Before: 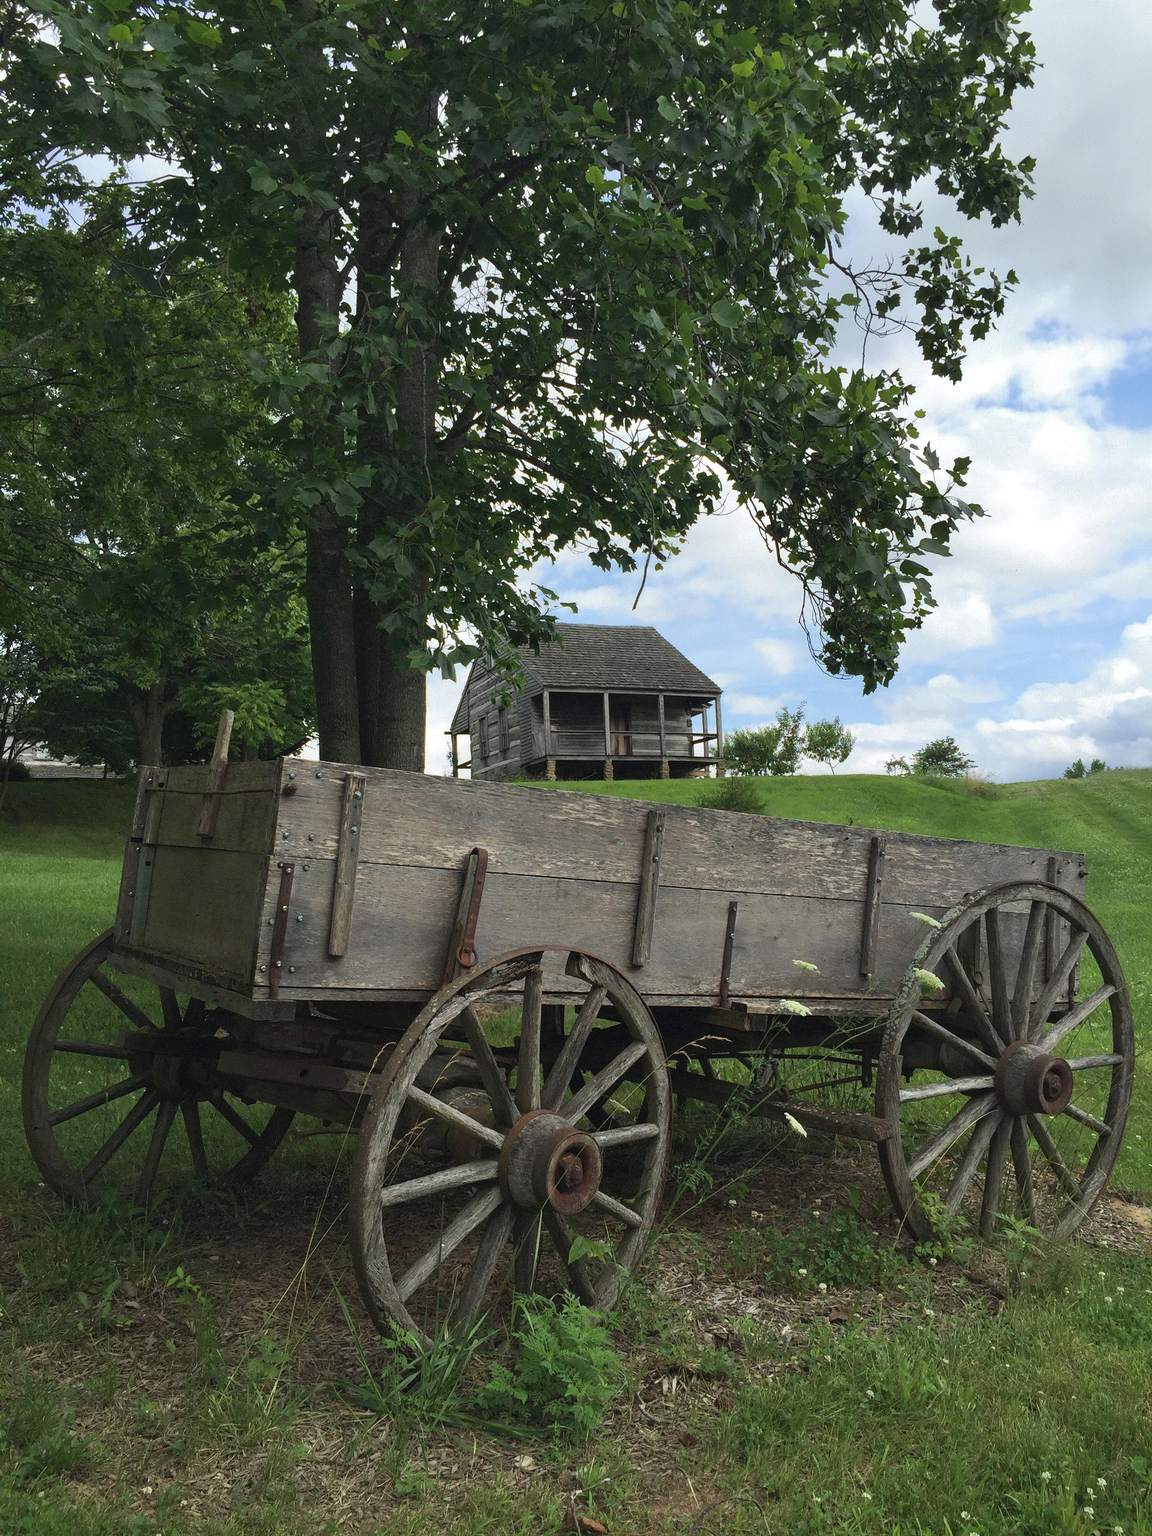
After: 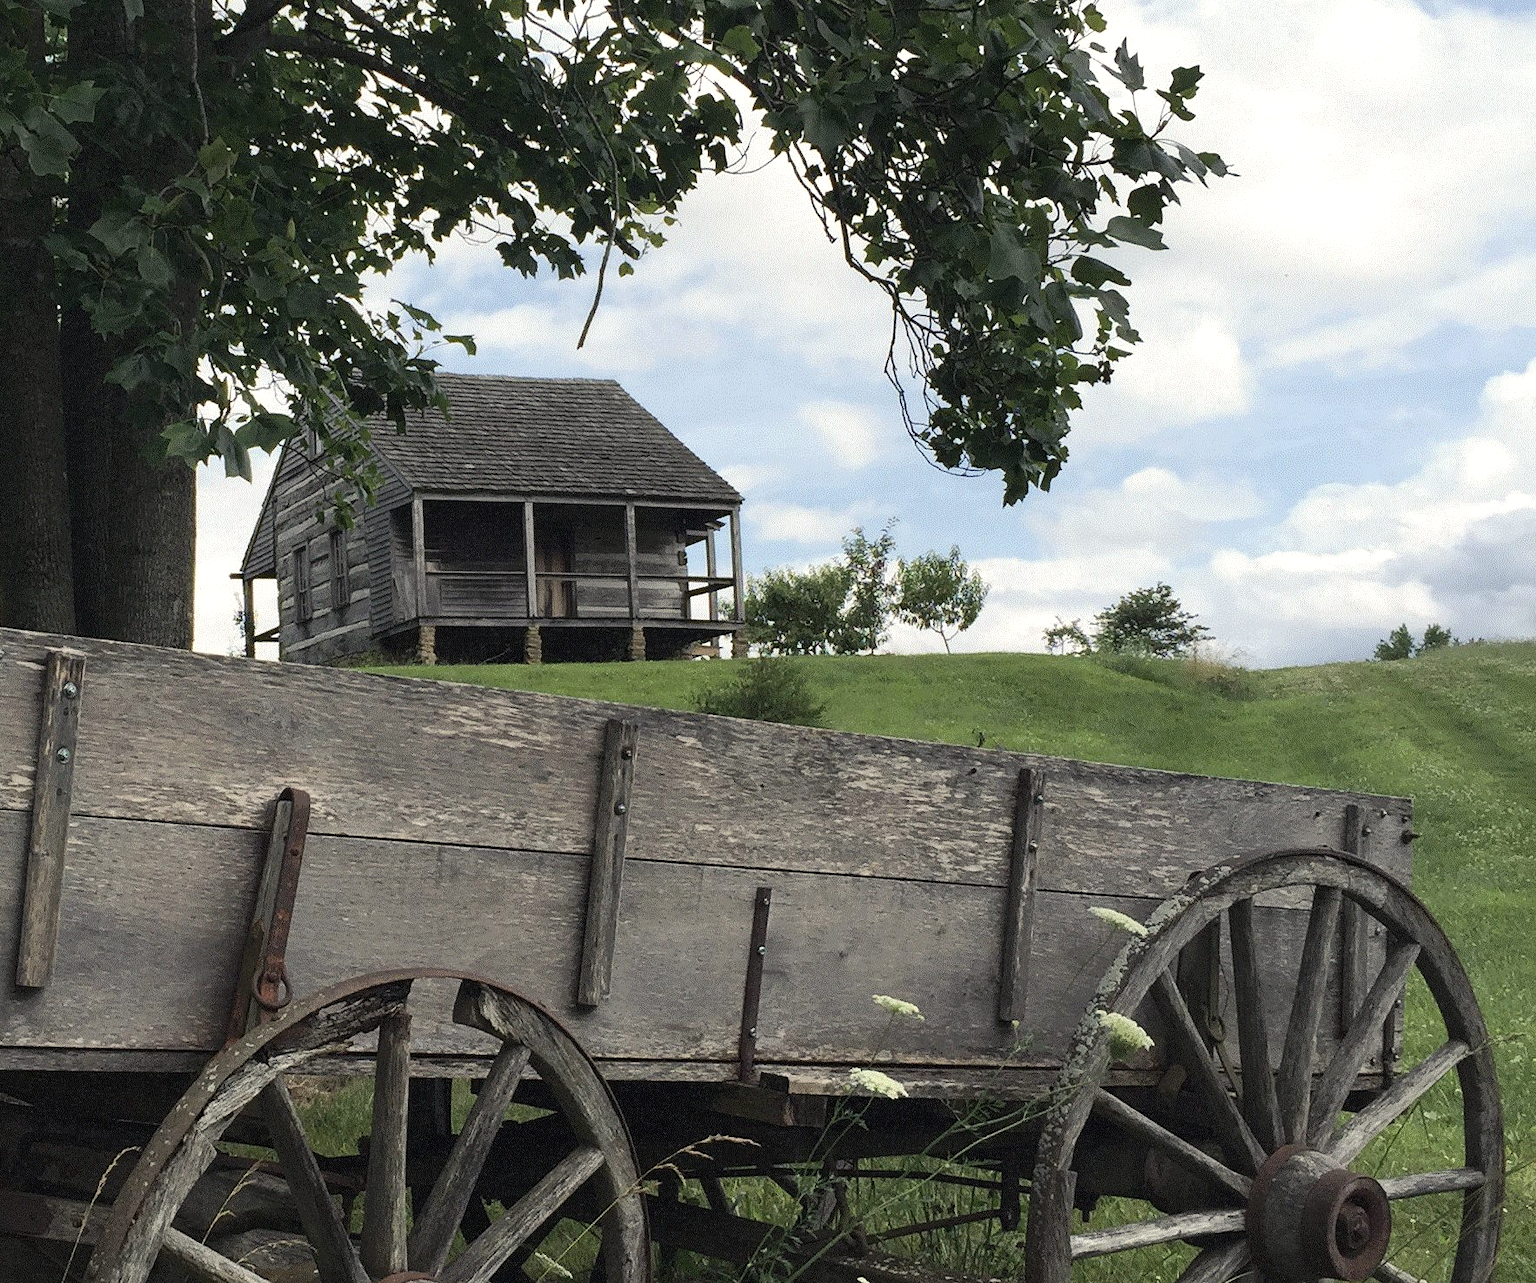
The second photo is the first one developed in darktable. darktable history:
color balance rgb: shadows lift › chroma 3.135%, shadows lift › hue 280.25°, highlights gain › chroma 2.035%, highlights gain › hue 73.41°, perceptual saturation grading › global saturation 19.564%, contrast 4.965%
crop and rotate: left 27.814%, top 27.423%, bottom 27.352%
contrast brightness saturation: contrast 0.104, saturation -0.368
